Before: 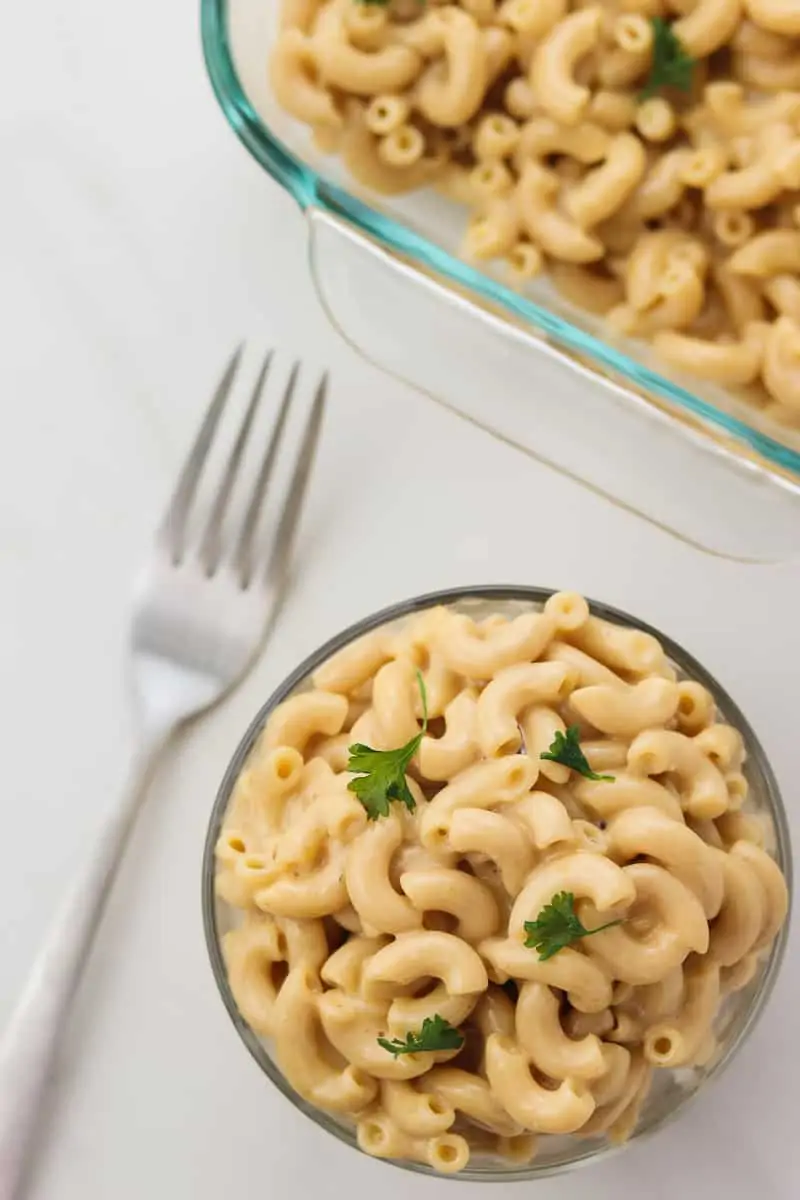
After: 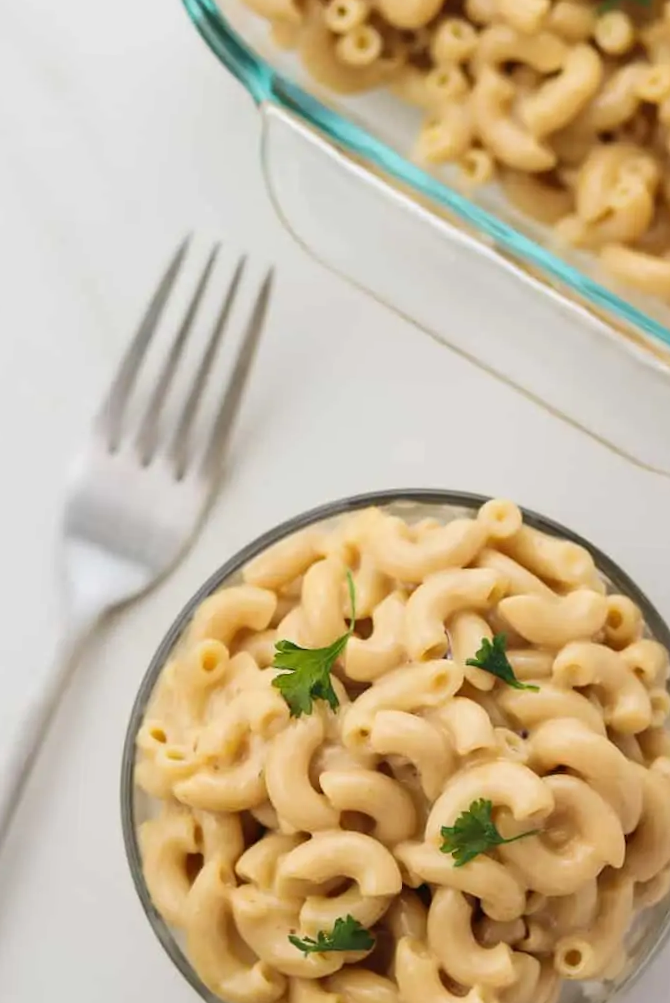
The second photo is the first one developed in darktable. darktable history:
crop and rotate: angle -2.99°, left 5.162%, top 5.226%, right 4.642%, bottom 4.733%
